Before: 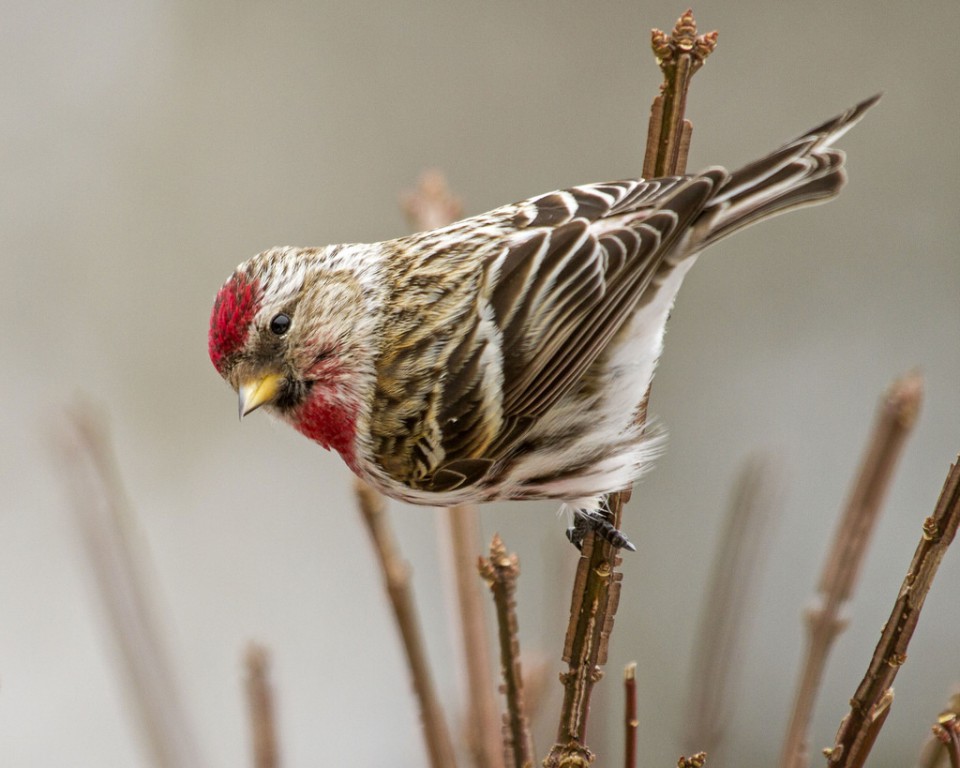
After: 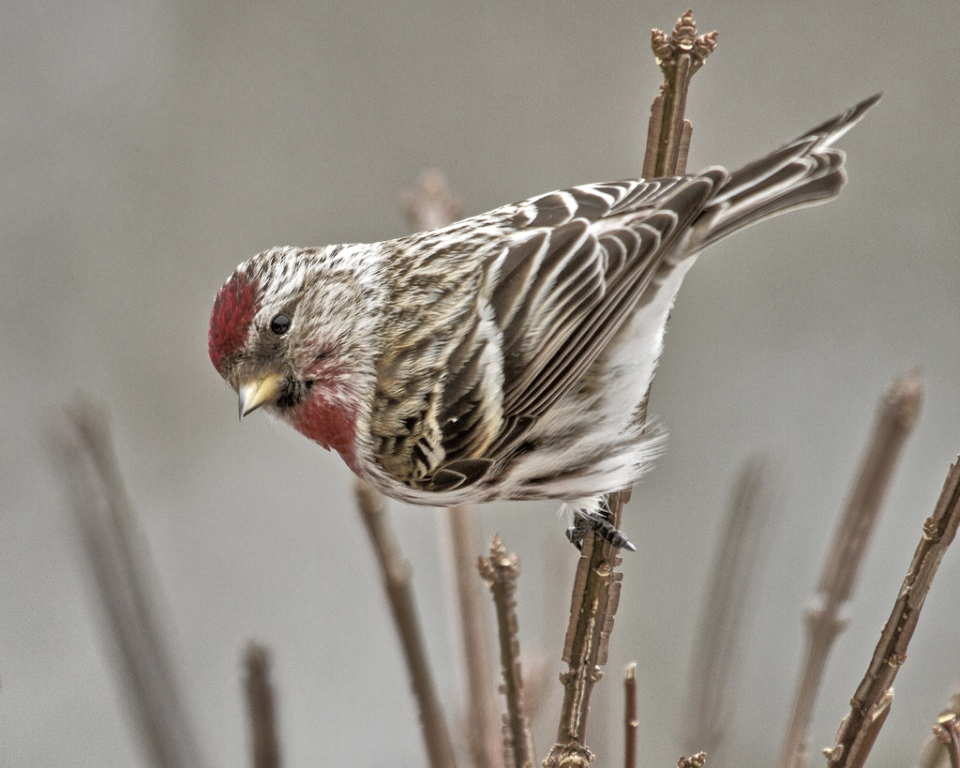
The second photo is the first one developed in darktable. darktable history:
color balance: mode lift, gamma, gain (sRGB)
color correction: saturation 0.5
tone equalizer: -7 EV 0.15 EV, -6 EV 0.6 EV, -5 EV 1.15 EV, -4 EV 1.33 EV, -3 EV 1.15 EV, -2 EV 0.6 EV, -1 EV 0.15 EV, mask exposure compensation -0.5 EV
shadows and highlights: radius 108.52, shadows 40.68, highlights -72.88, low approximation 0.01, soften with gaussian
